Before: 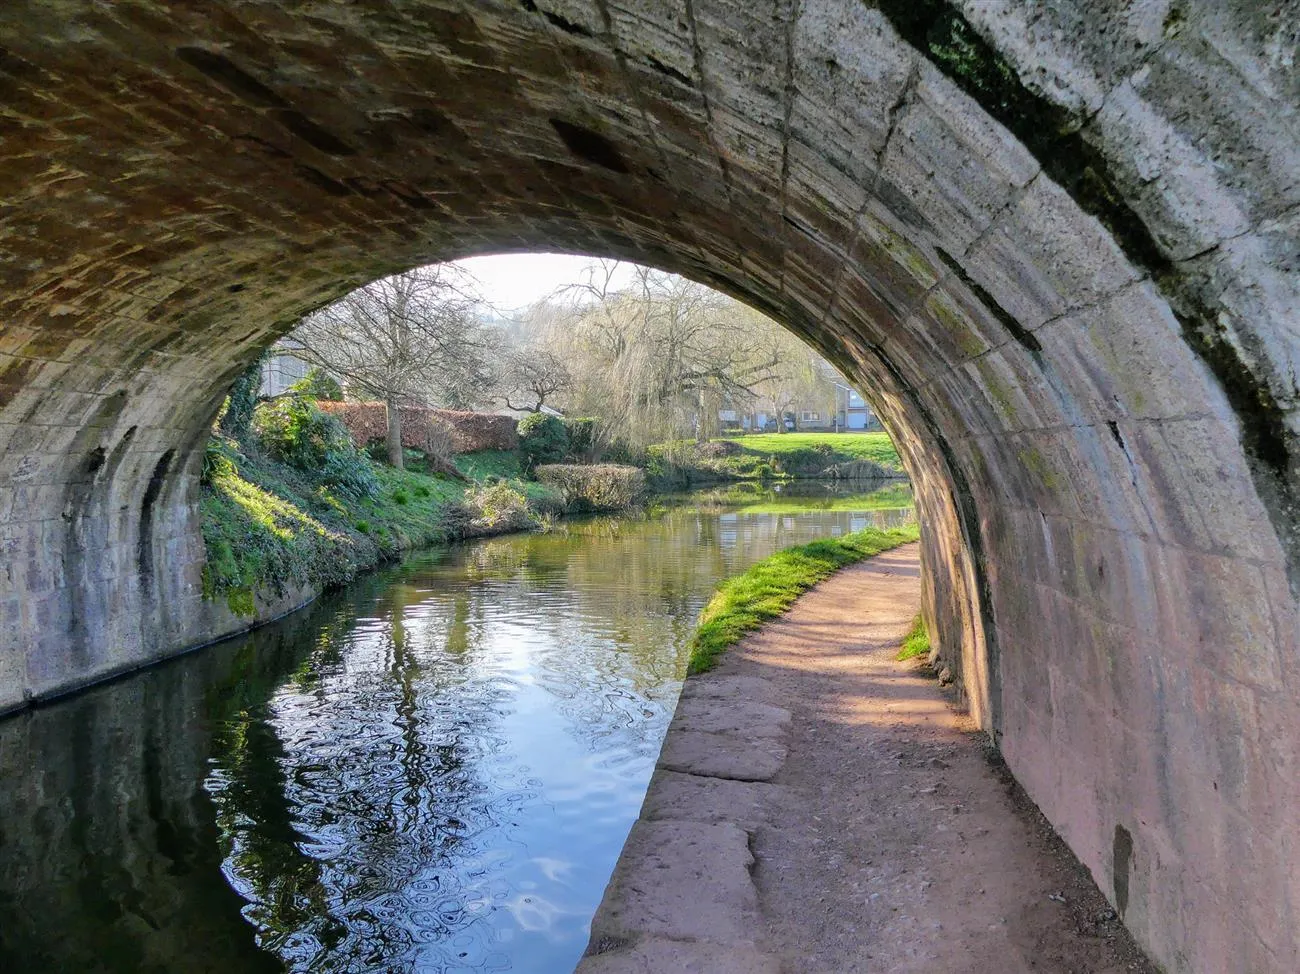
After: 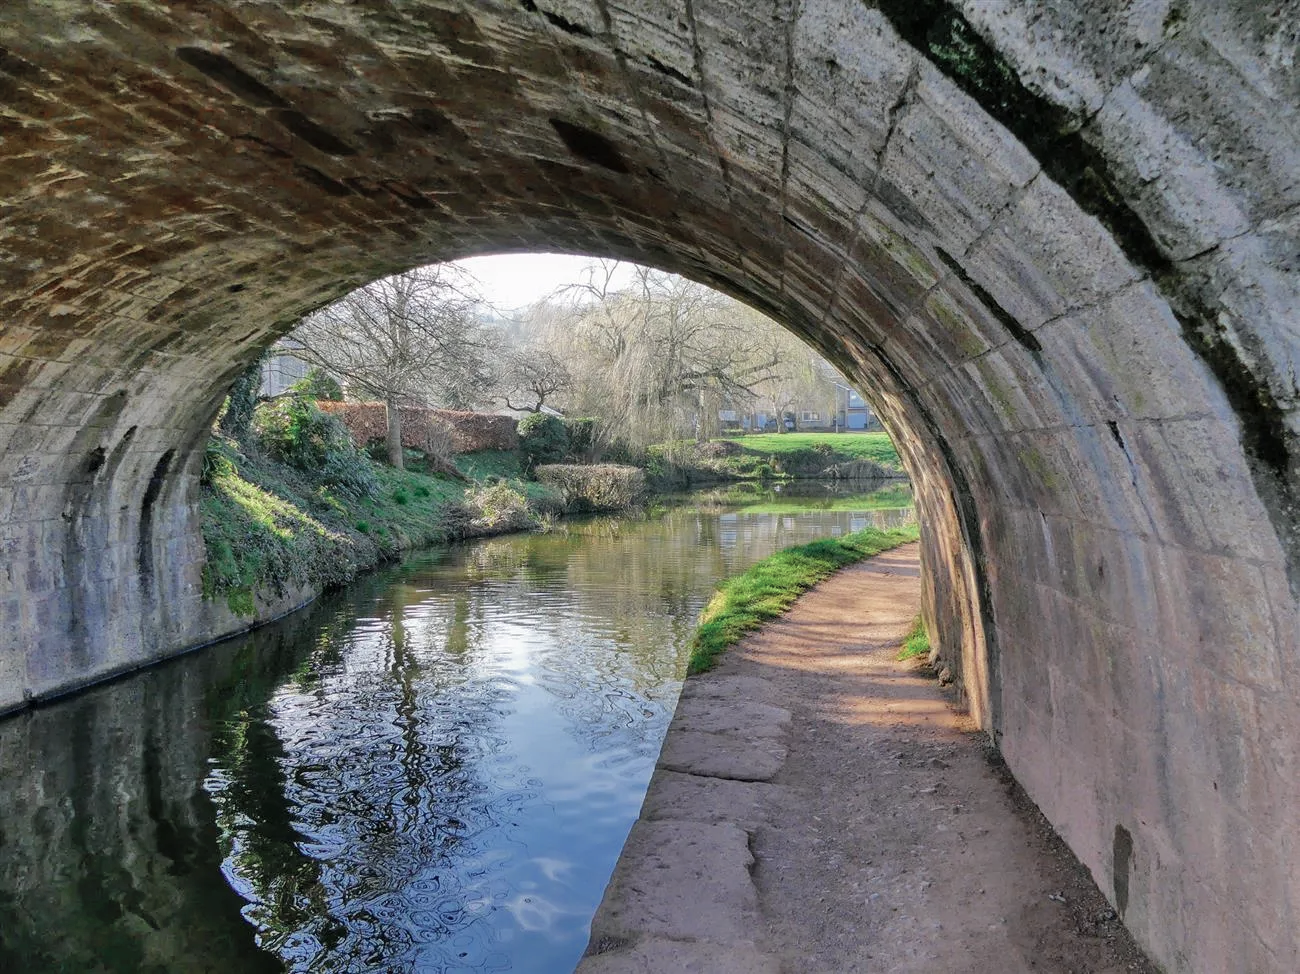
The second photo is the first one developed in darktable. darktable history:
shadows and highlights: shadows 60, soften with gaussian
color zones: curves: ch0 [(0, 0.5) (0.125, 0.4) (0.25, 0.5) (0.375, 0.4) (0.5, 0.4) (0.625, 0.35) (0.75, 0.35) (0.875, 0.5)]; ch1 [(0, 0.35) (0.125, 0.45) (0.25, 0.35) (0.375, 0.35) (0.5, 0.35) (0.625, 0.35) (0.75, 0.45) (0.875, 0.35)]; ch2 [(0, 0.6) (0.125, 0.5) (0.25, 0.5) (0.375, 0.6) (0.5, 0.6) (0.625, 0.5) (0.75, 0.5) (0.875, 0.5)]
